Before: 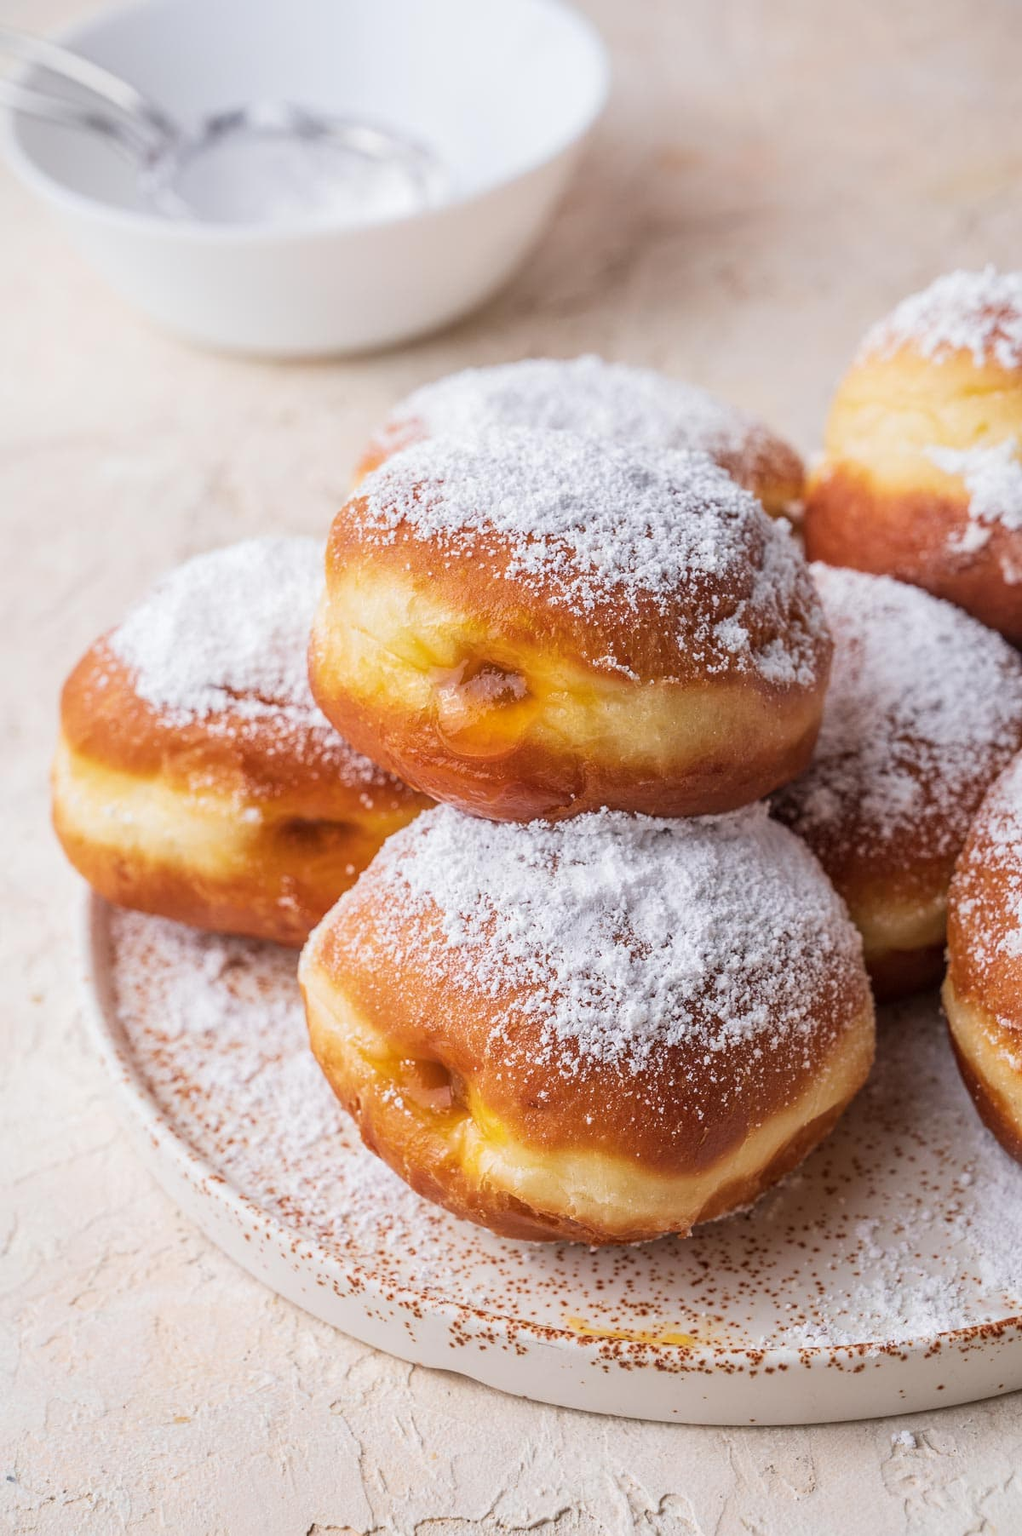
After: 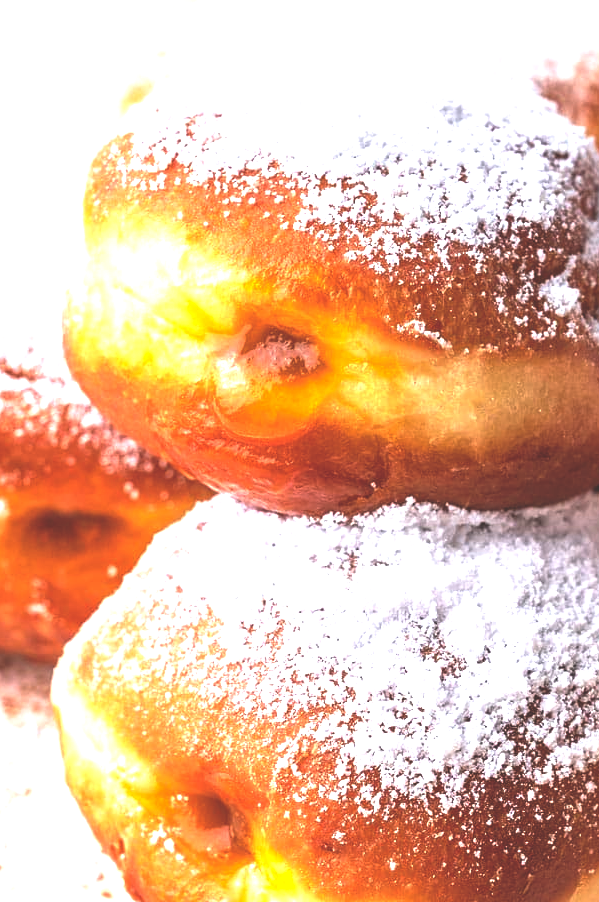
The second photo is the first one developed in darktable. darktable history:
exposure: exposure 1.089 EV, compensate highlight preservation false
rgb curve: curves: ch0 [(0, 0.186) (0.314, 0.284) (0.775, 0.708) (1, 1)], compensate middle gray true, preserve colors none
crop: left 25%, top 25%, right 25%, bottom 25%
